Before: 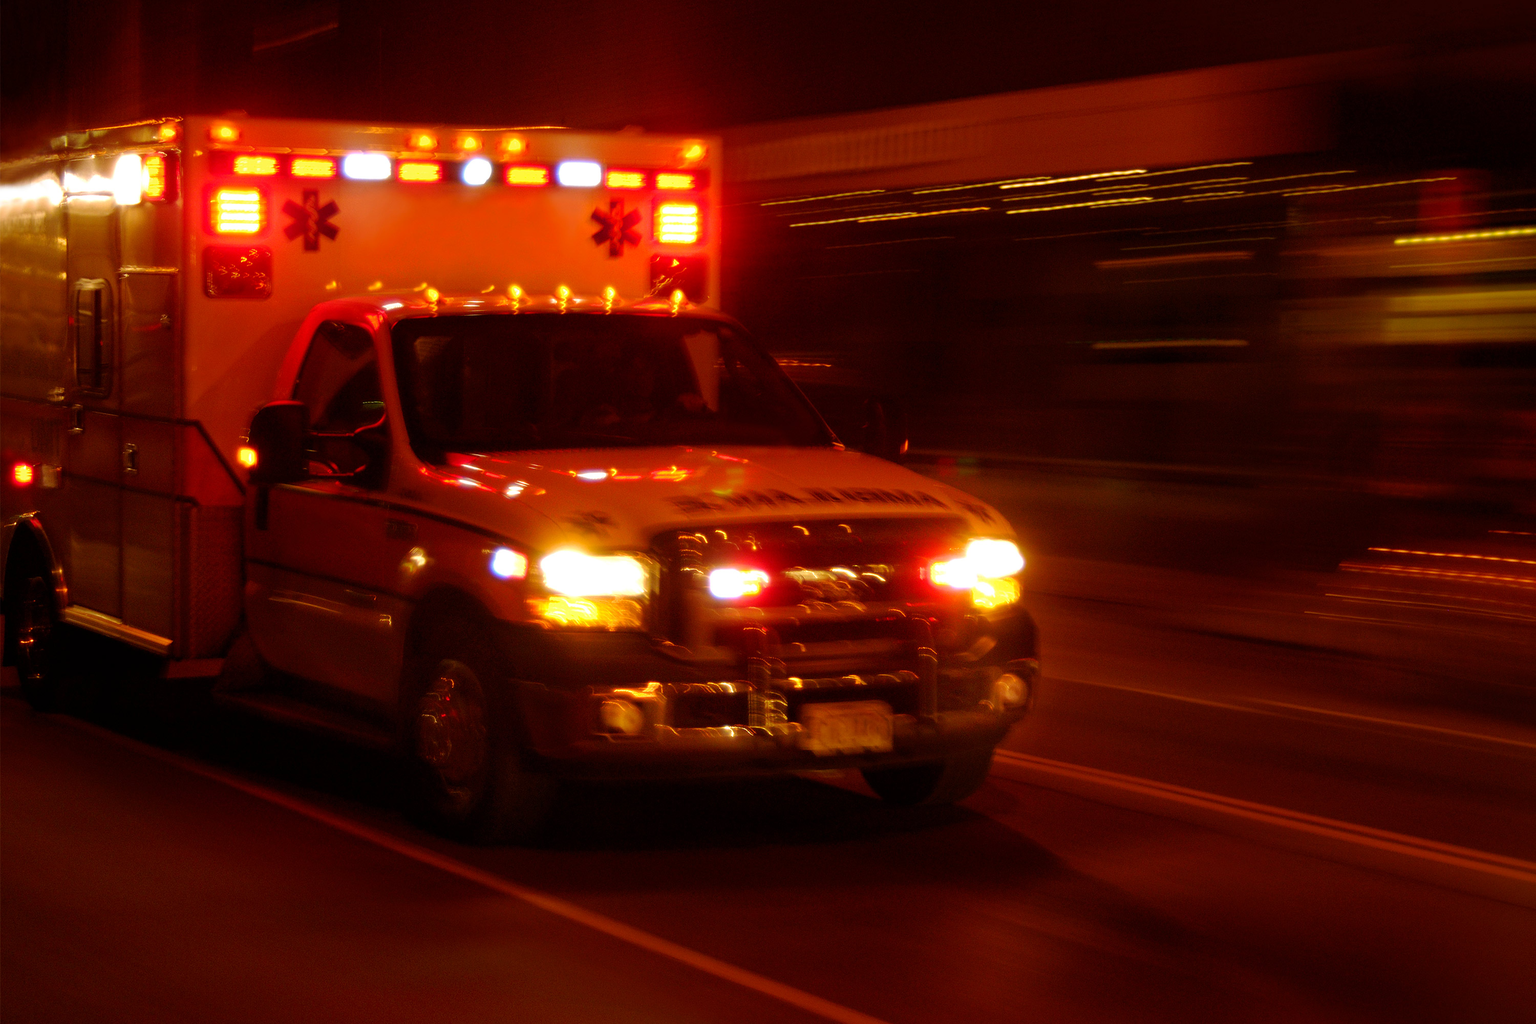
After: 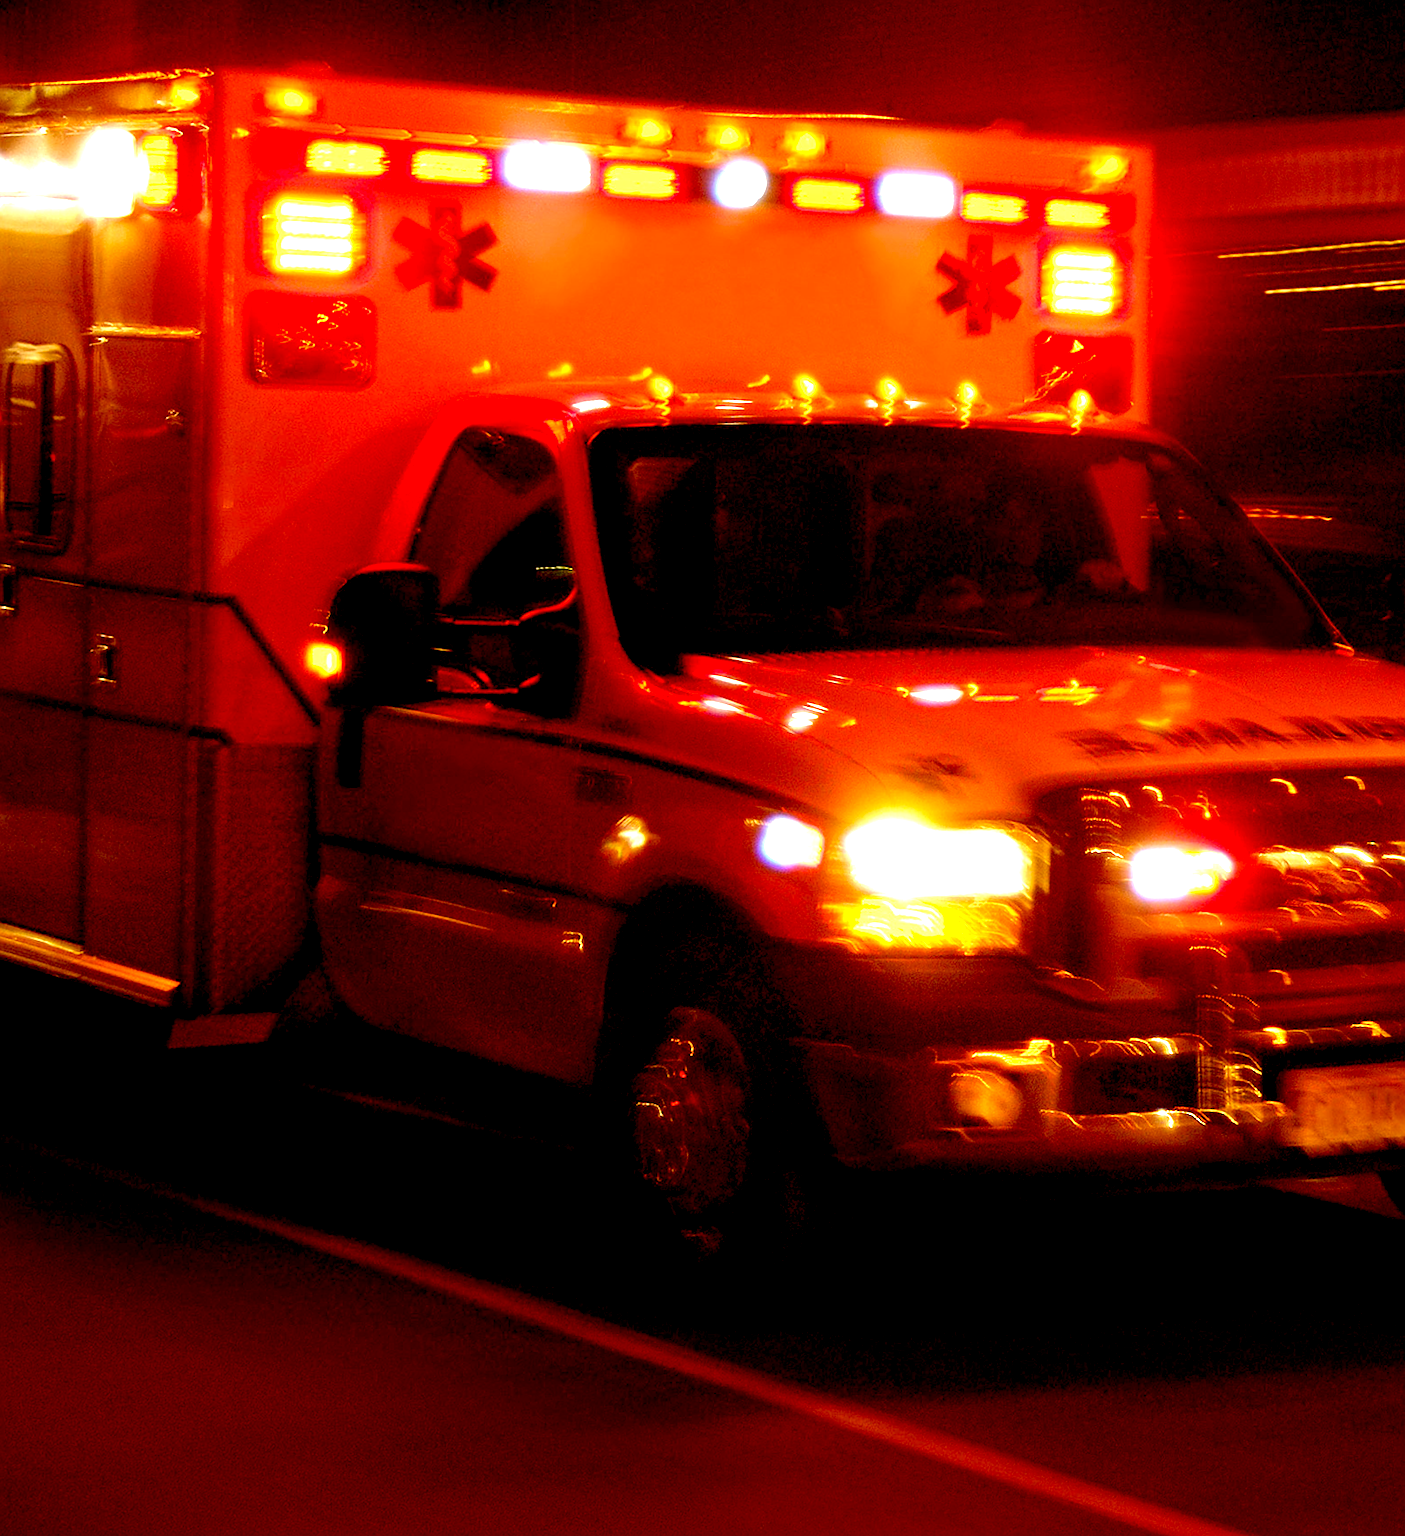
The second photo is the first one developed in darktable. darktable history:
exposure: black level correction 0.011, exposure 1.088 EV, compensate exposure bias true, compensate highlight preservation false
rotate and perspective: rotation -0.013°, lens shift (vertical) -0.027, lens shift (horizontal) 0.178, crop left 0.016, crop right 0.989, crop top 0.082, crop bottom 0.918
crop: left 5.114%, right 38.589%
sharpen: on, module defaults
